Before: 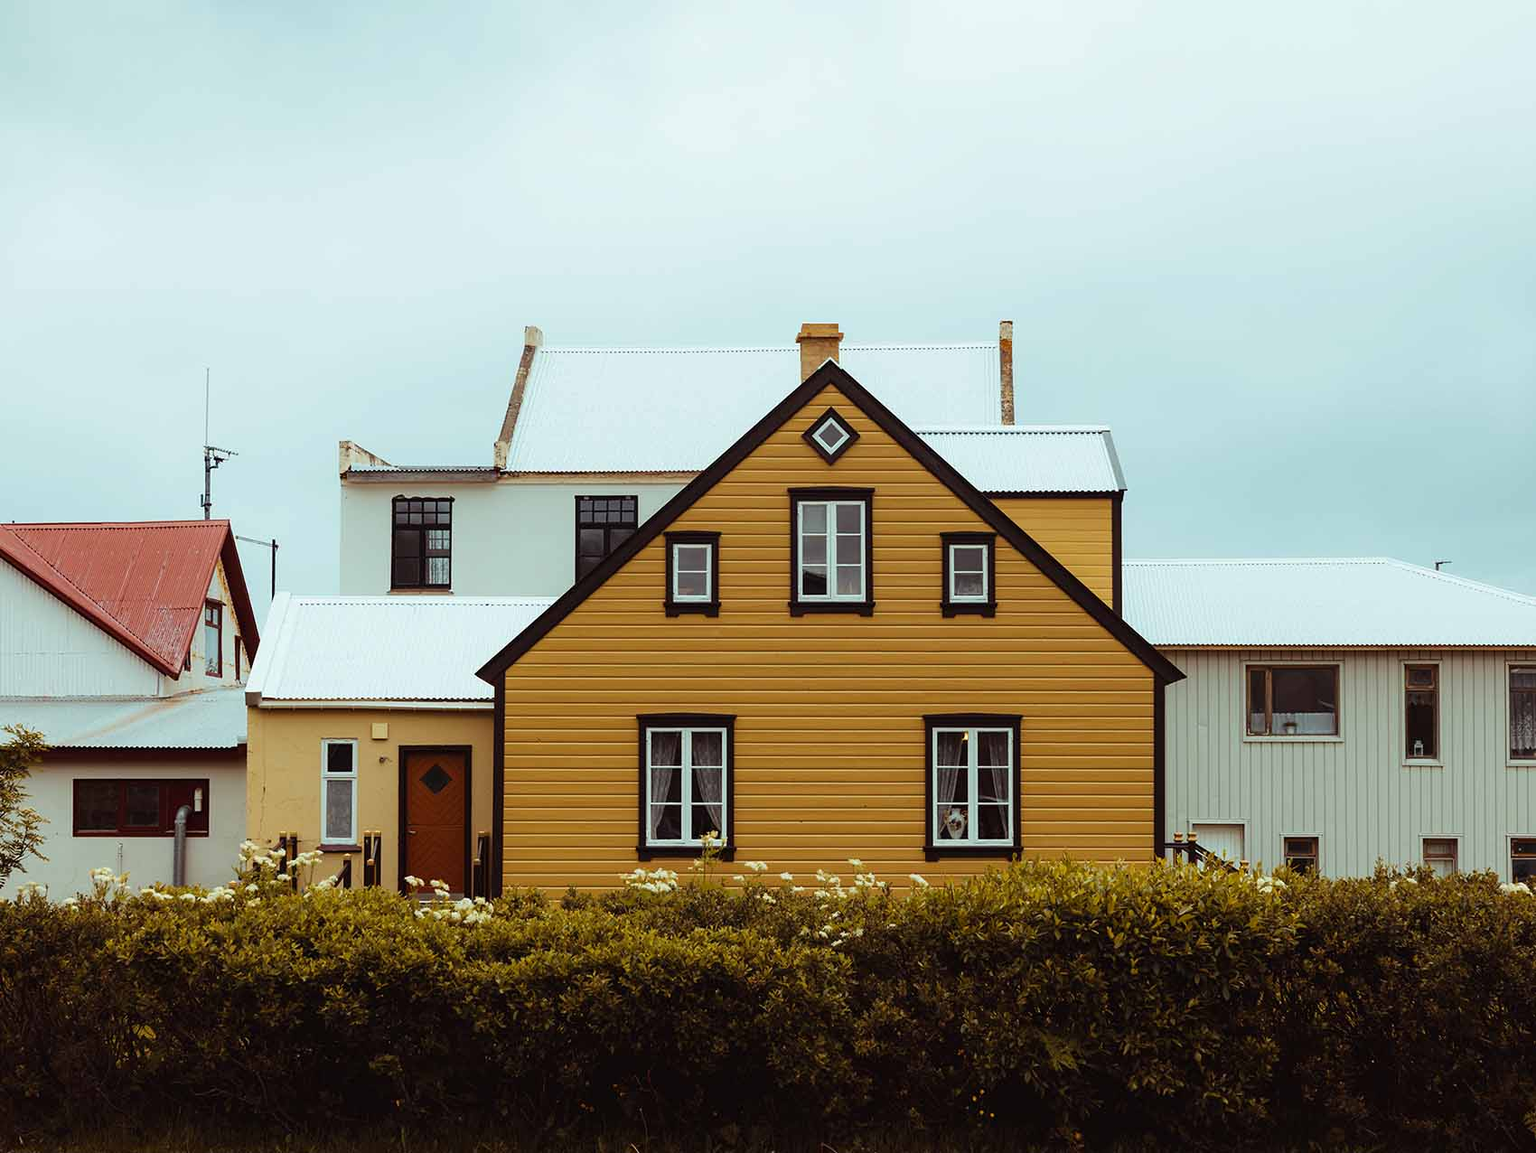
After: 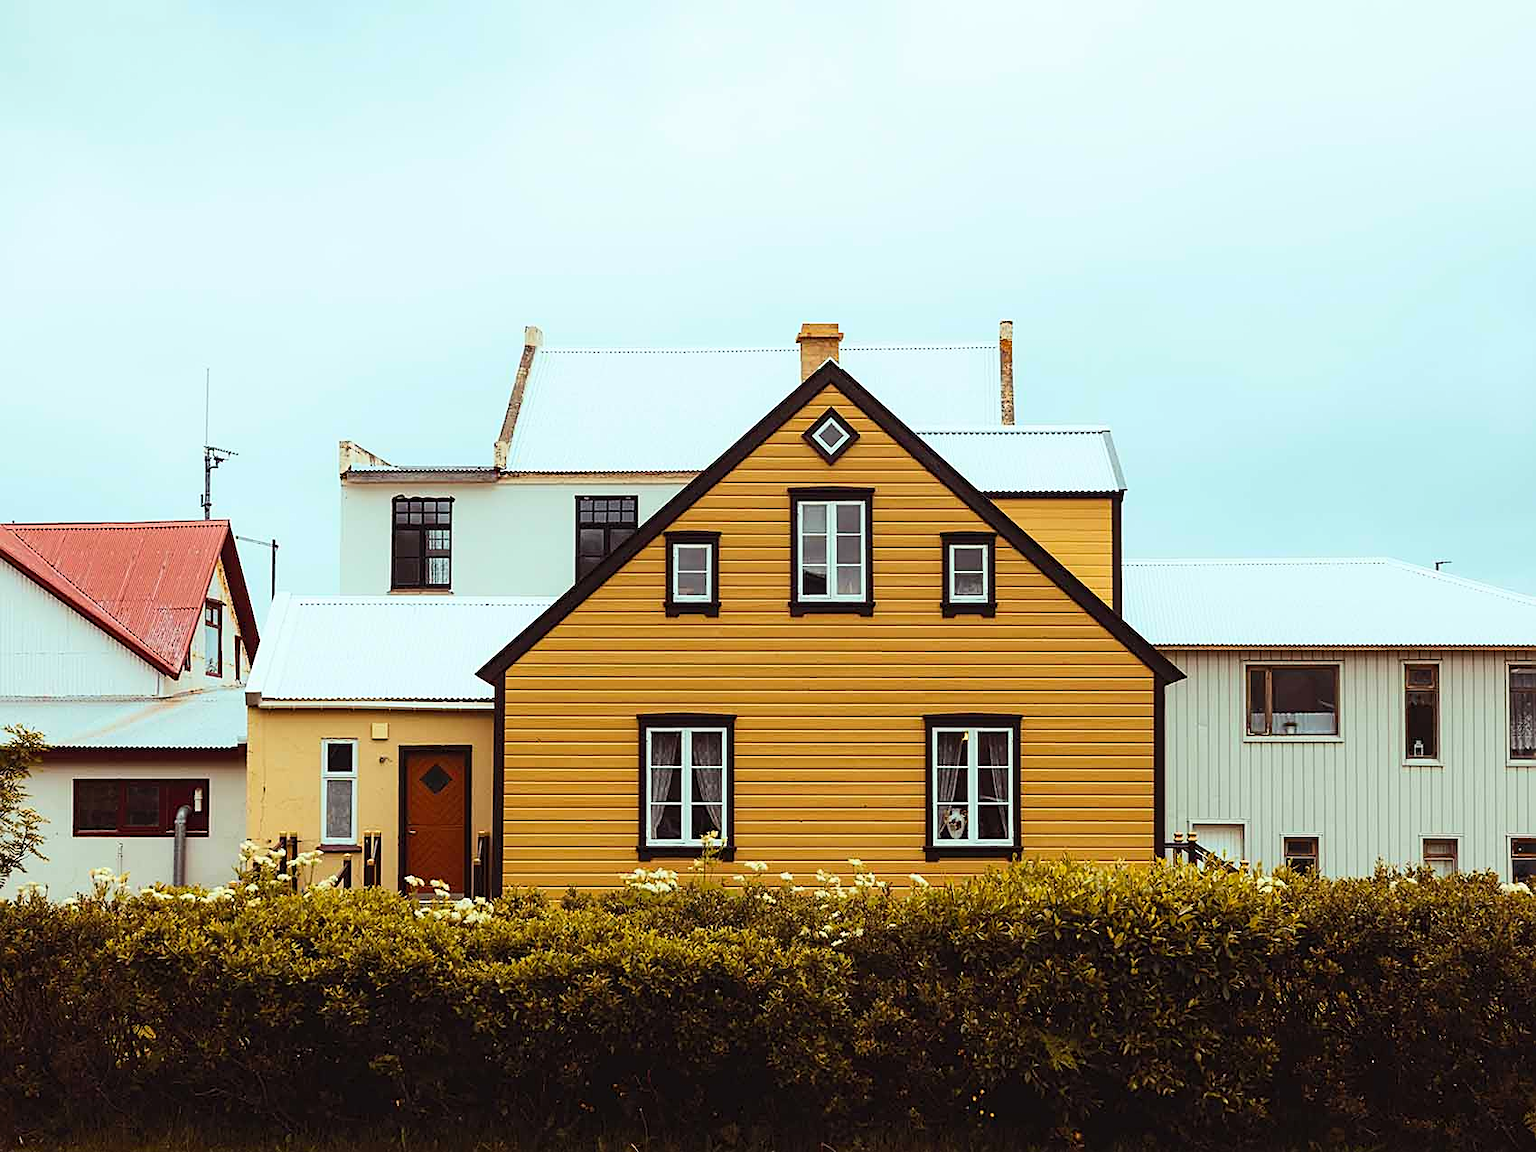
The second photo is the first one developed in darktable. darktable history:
contrast brightness saturation: contrast 0.199, brightness 0.167, saturation 0.22
sharpen: on, module defaults
